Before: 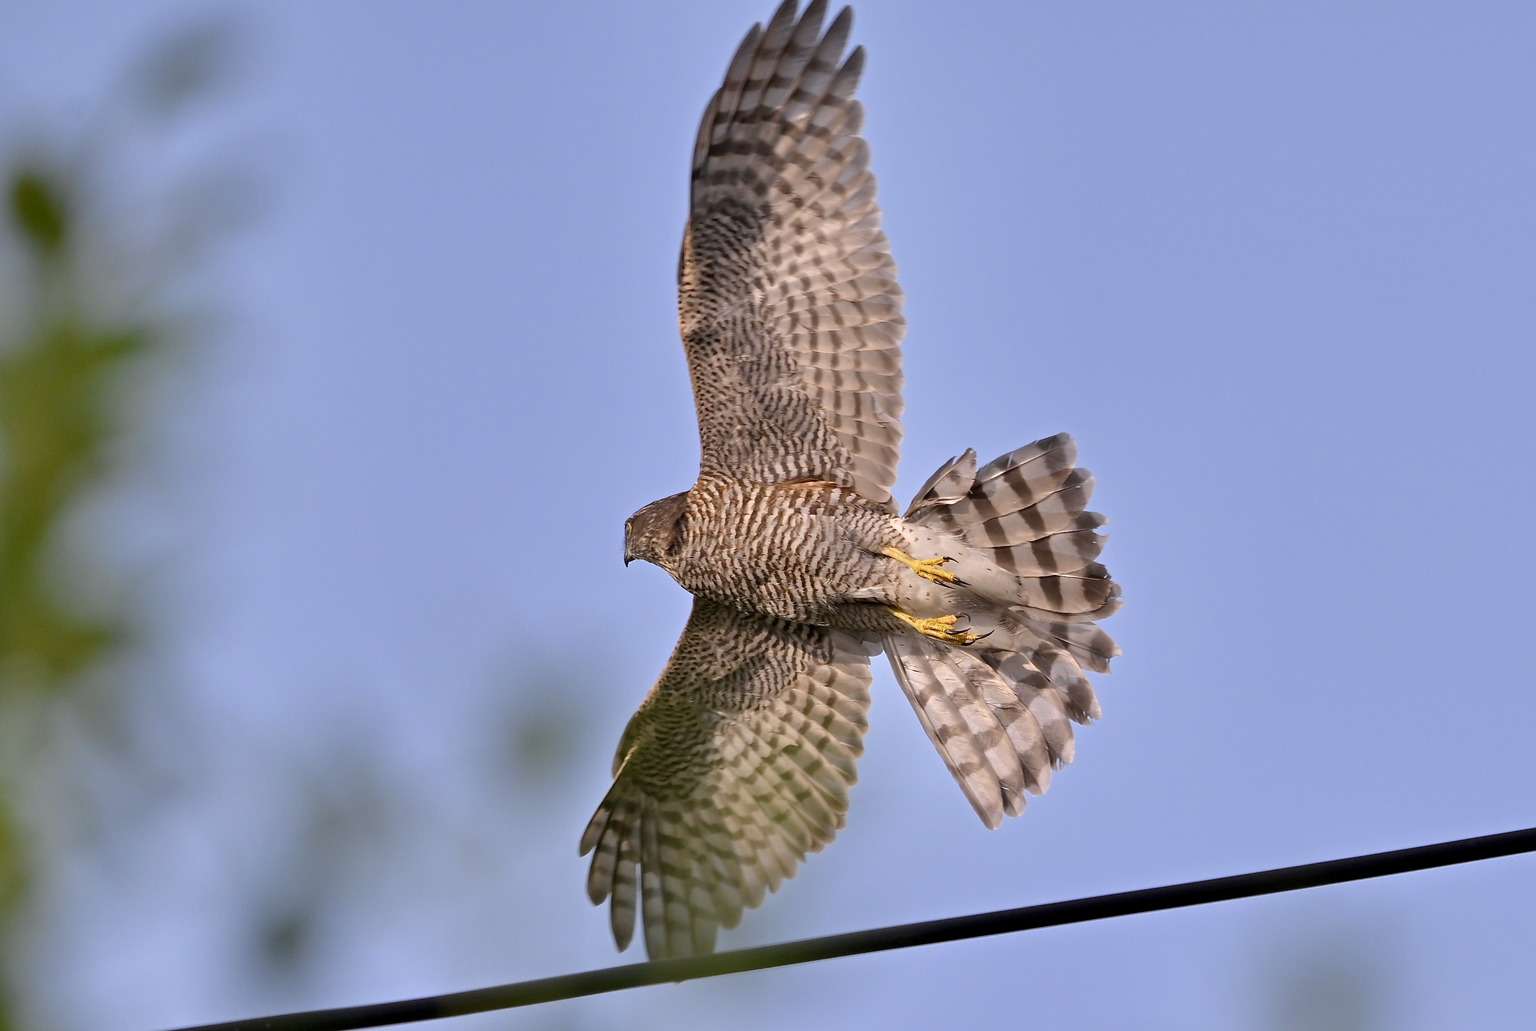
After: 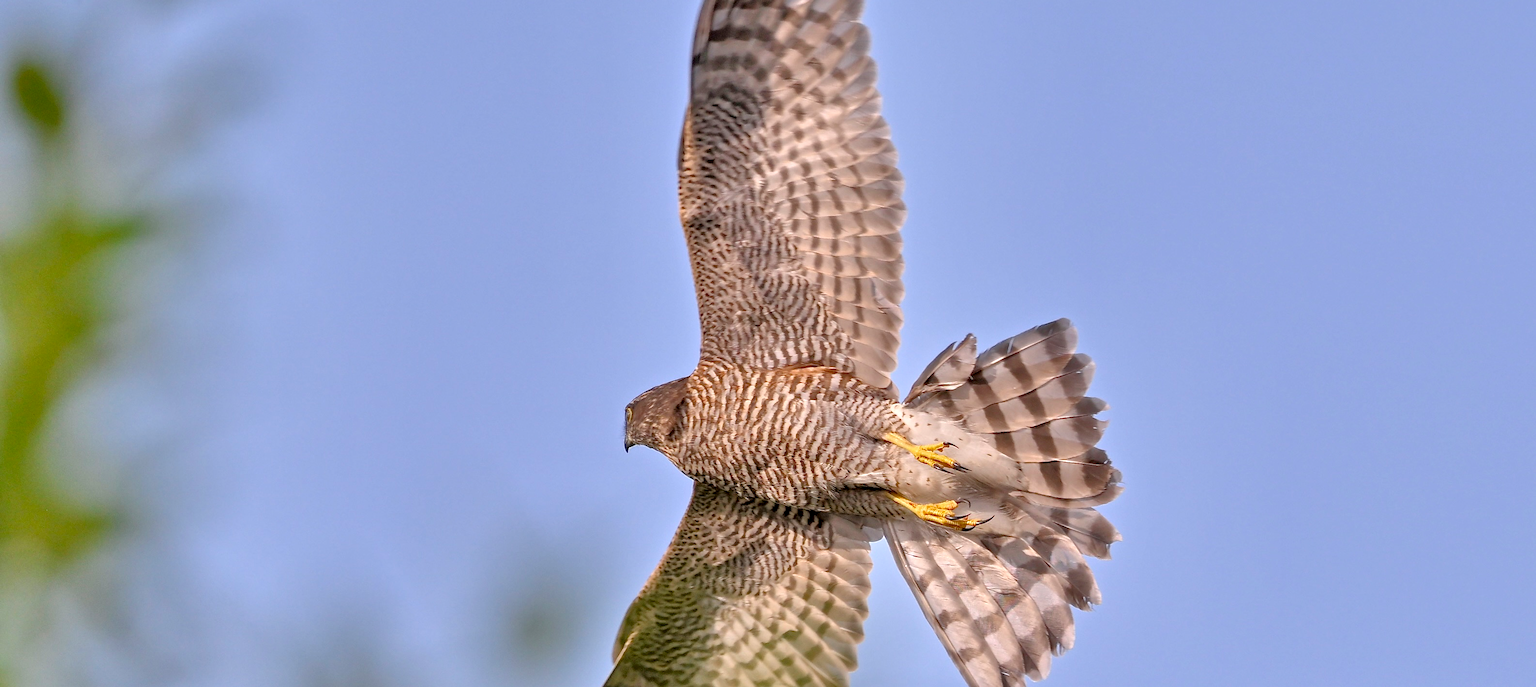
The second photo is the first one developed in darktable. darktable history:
tone equalizer: -7 EV 0.15 EV, -6 EV 0.6 EV, -5 EV 1.15 EV, -4 EV 1.33 EV, -3 EV 1.15 EV, -2 EV 0.6 EV, -1 EV 0.15 EV, mask exposure compensation -0.5 EV
crop: top 11.166%, bottom 22.168%
local contrast: on, module defaults
